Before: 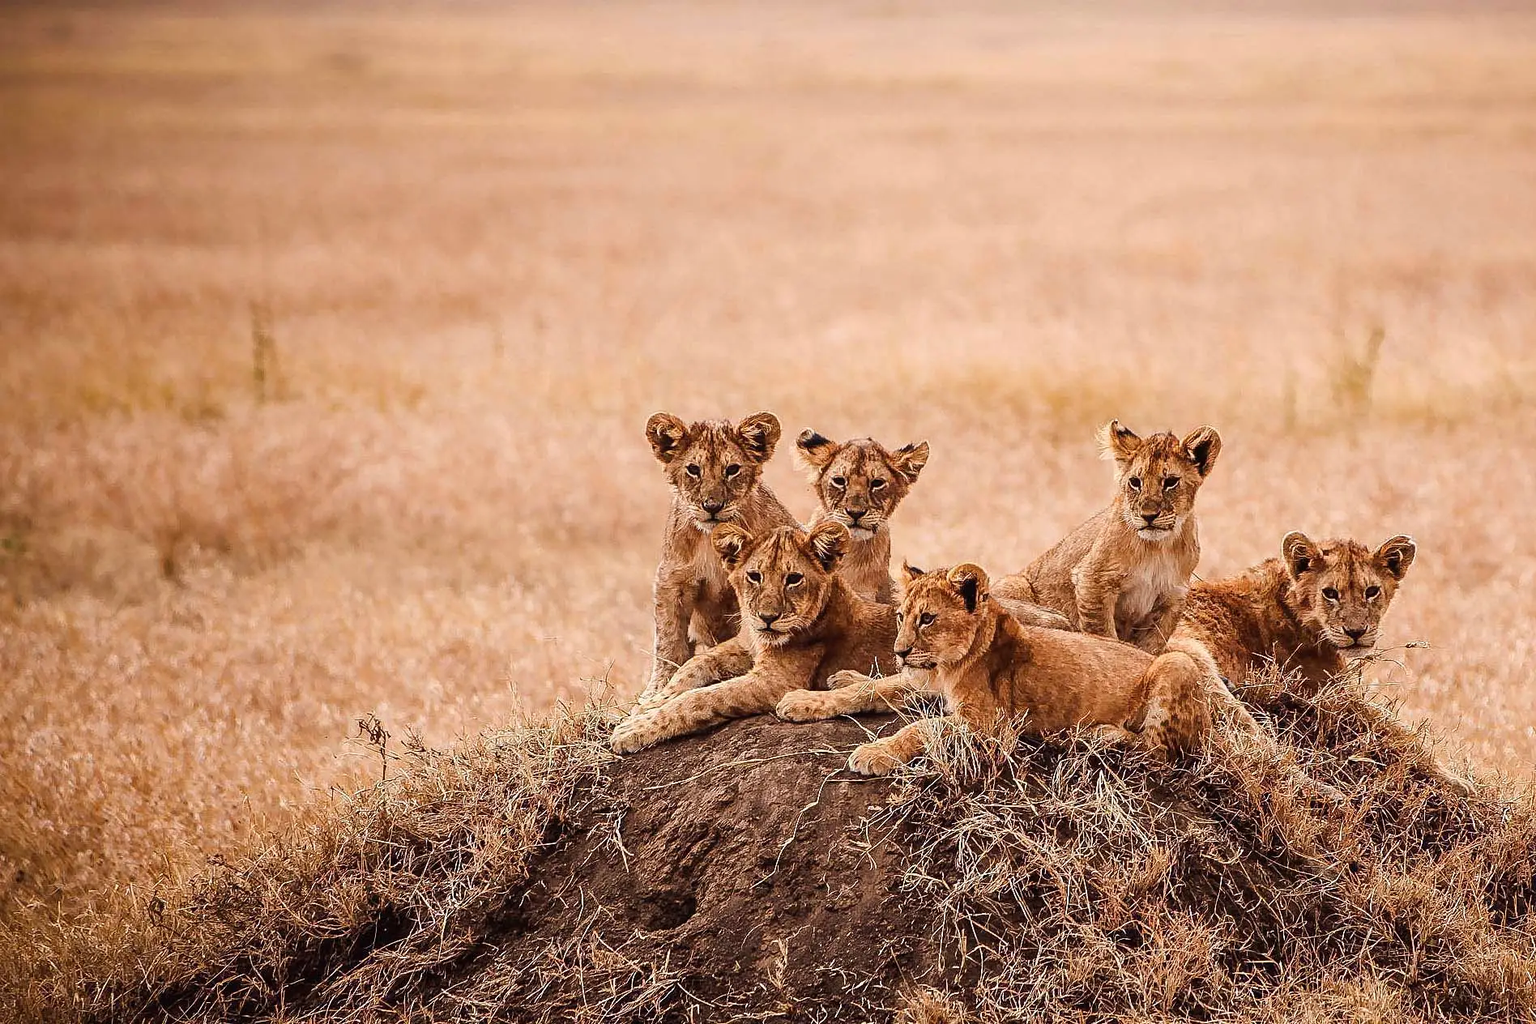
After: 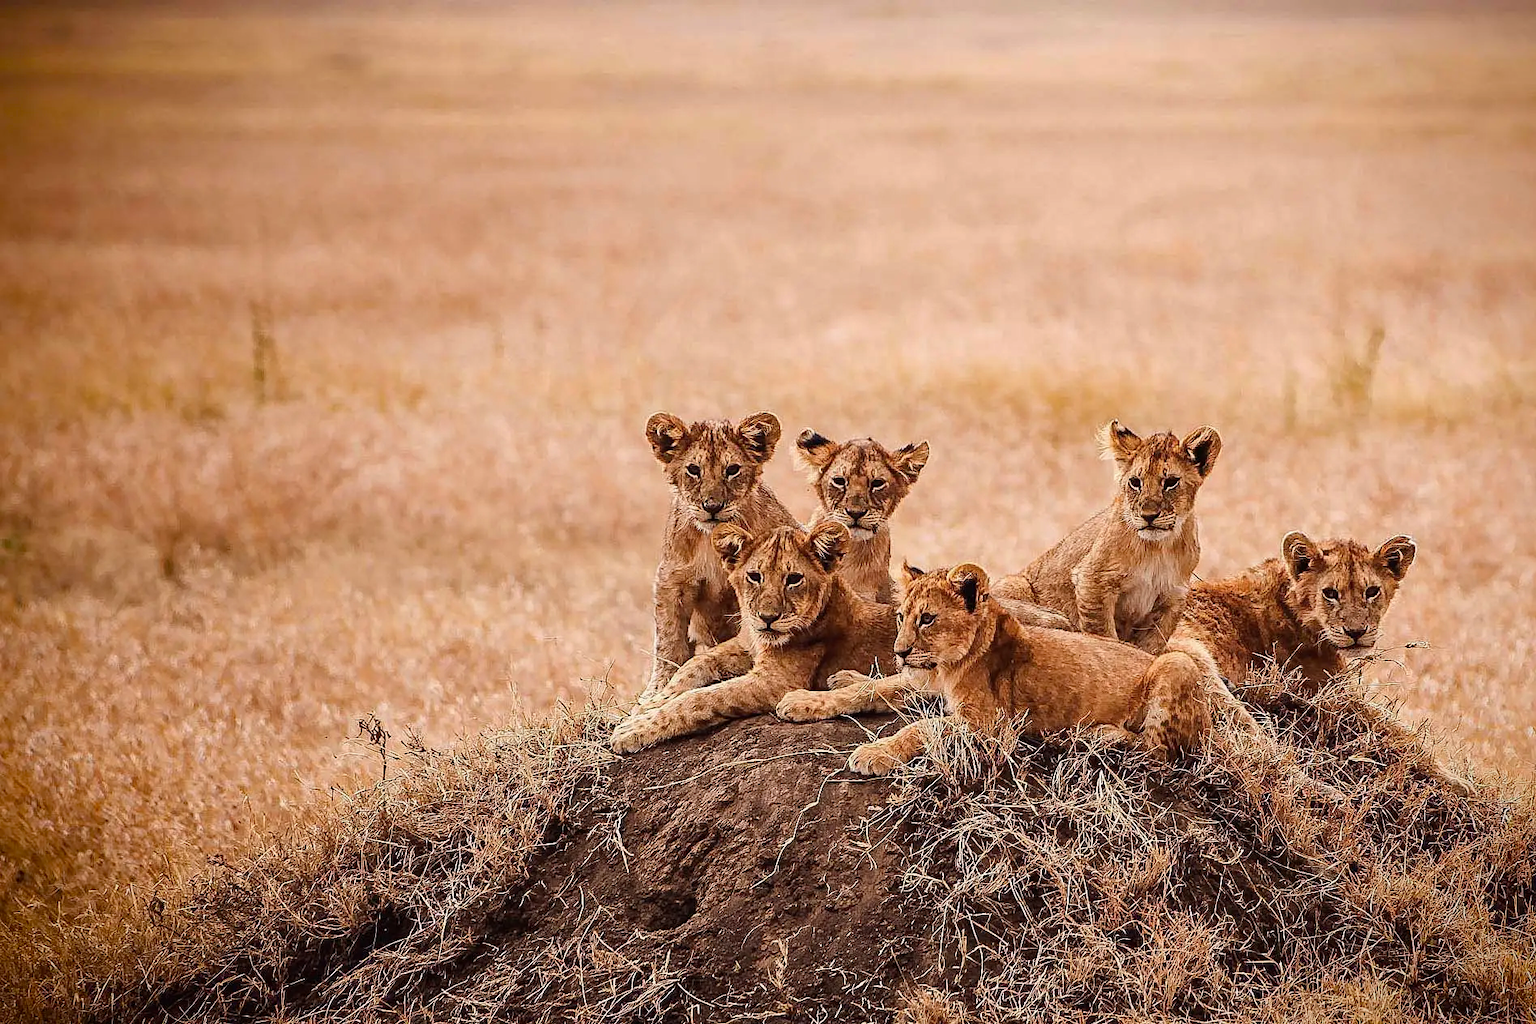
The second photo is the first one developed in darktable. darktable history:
vignetting: fall-off start 88.53%, fall-off radius 44.2%, saturation 0.376, width/height ratio 1.161
exposure: exposure -0.048 EV, compensate highlight preservation false
haze removal: compatibility mode true, adaptive false
